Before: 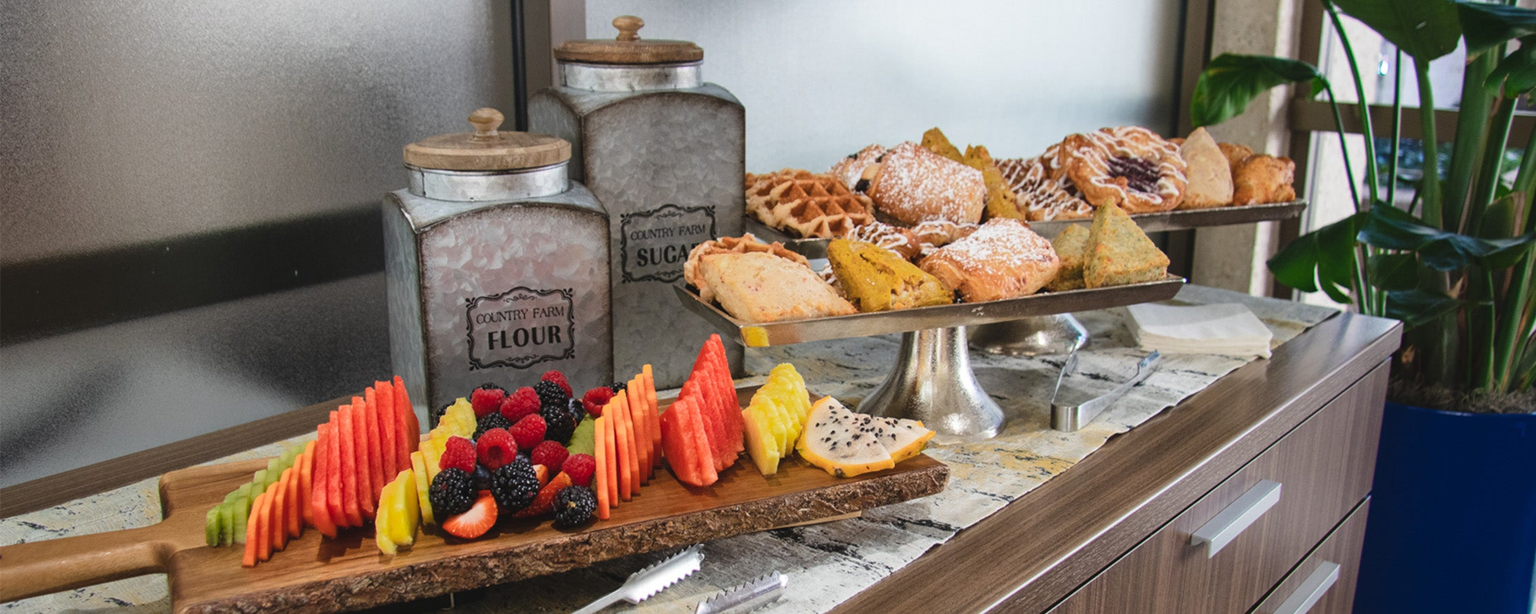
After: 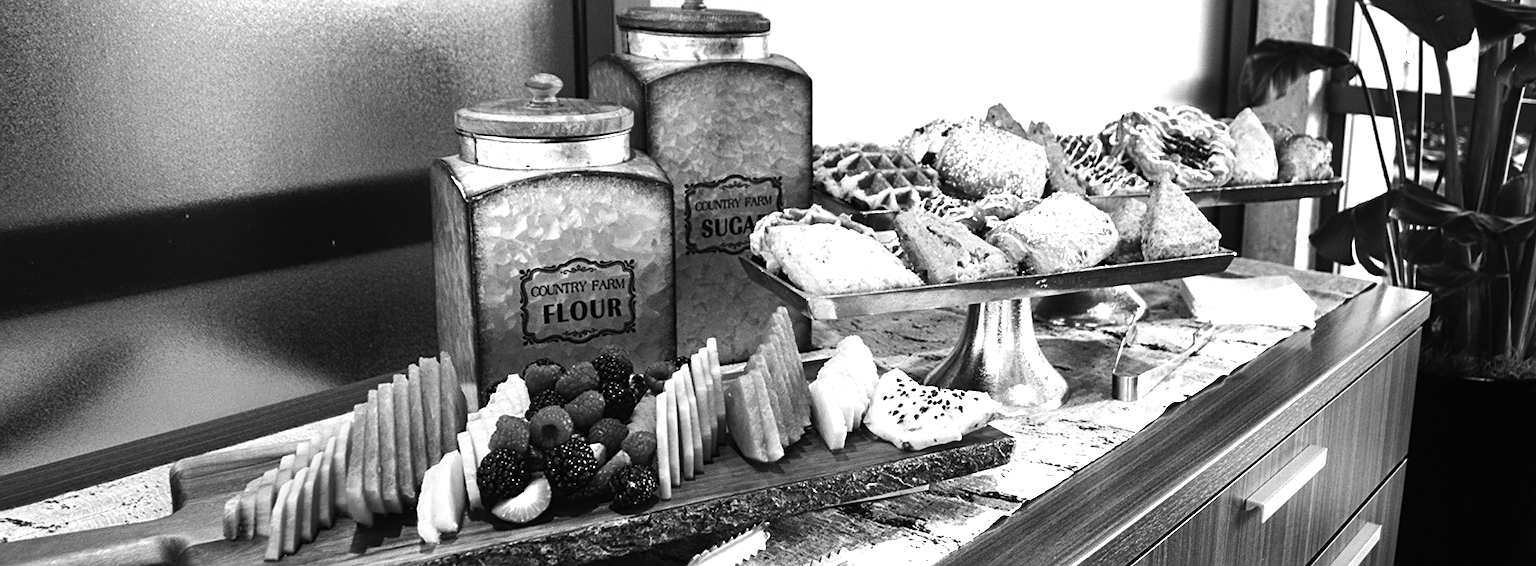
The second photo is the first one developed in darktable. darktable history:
sharpen: radius 2.529, amount 0.323
tone equalizer: -8 EV -0.75 EV, -7 EV -0.7 EV, -6 EV -0.6 EV, -5 EV -0.4 EV, -3 EV 0.4 EV, -2 EV 0.6 EV, -1 EV 0.7 EV, +0 EV 0.75 EV, edges refinement/feathering 500, mask exposure compensation -1.57 EV, preserve details no
monochrome: a -3.63, b -0.465
rotate and perspective: rotation -0.013°, lens shift (vertical) -0.027, lens shift (horizontal) 0.178, crop left 0.016, crop right 0.989, crop top 0.082, crop bottom 0.918
color balance rgb: linear chroma grading › global chroma 9%, perceptual saturation grading › global saturation 36%, perceptual saturation grading › shadows 35%, perceptual brilliance grading › global brilliance 15%, perceptual brilliance grading › shadows -35%, global vibrance 15%
